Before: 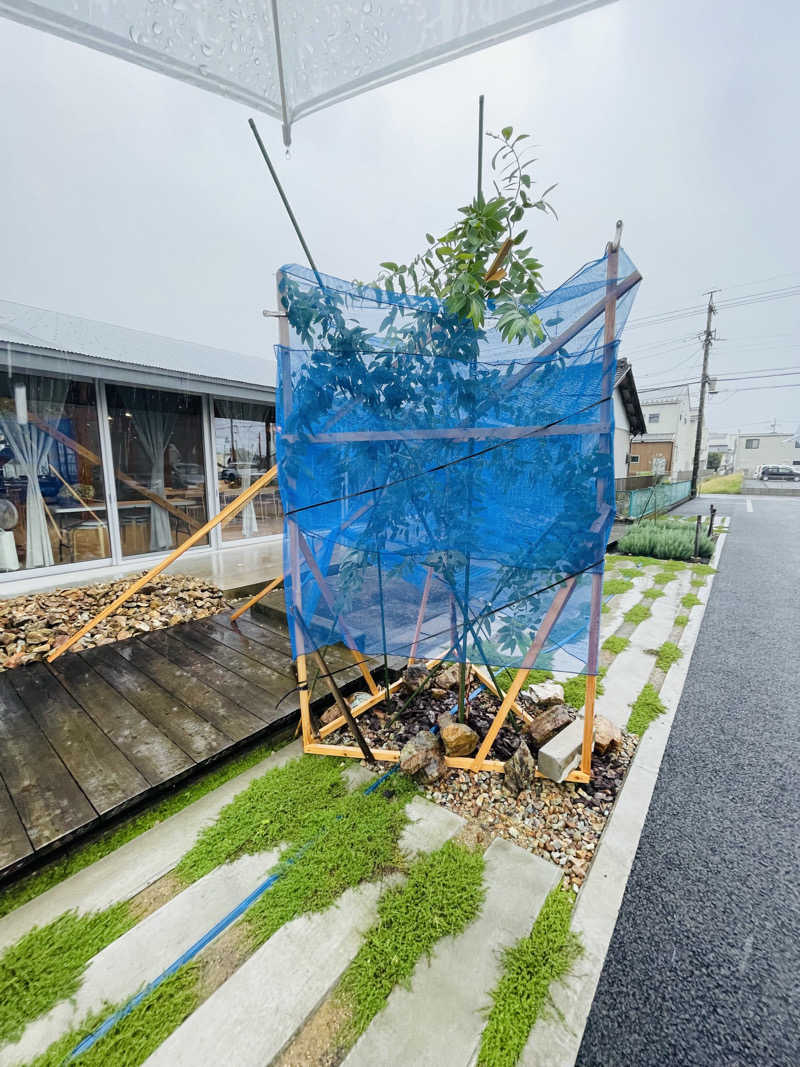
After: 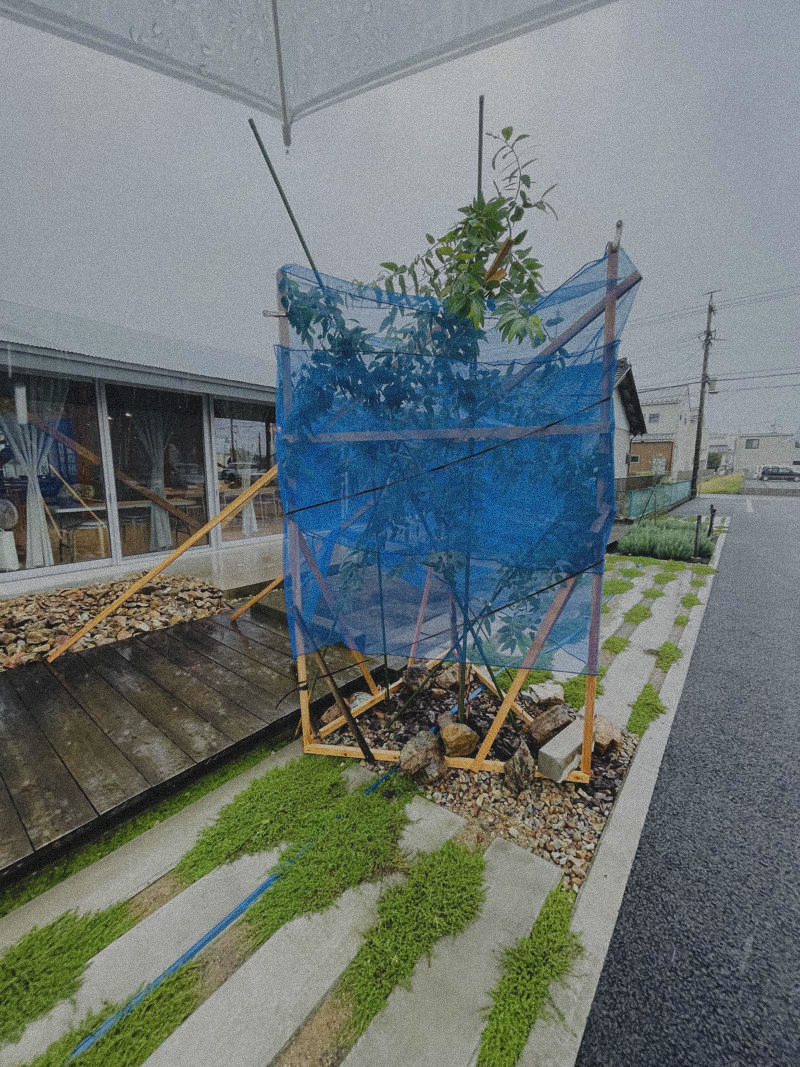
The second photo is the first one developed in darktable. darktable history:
exposure: black level correction -0.016, exposure -1.018 EV, compensate highlight preservation false
grain: mid-tones bias 0%
